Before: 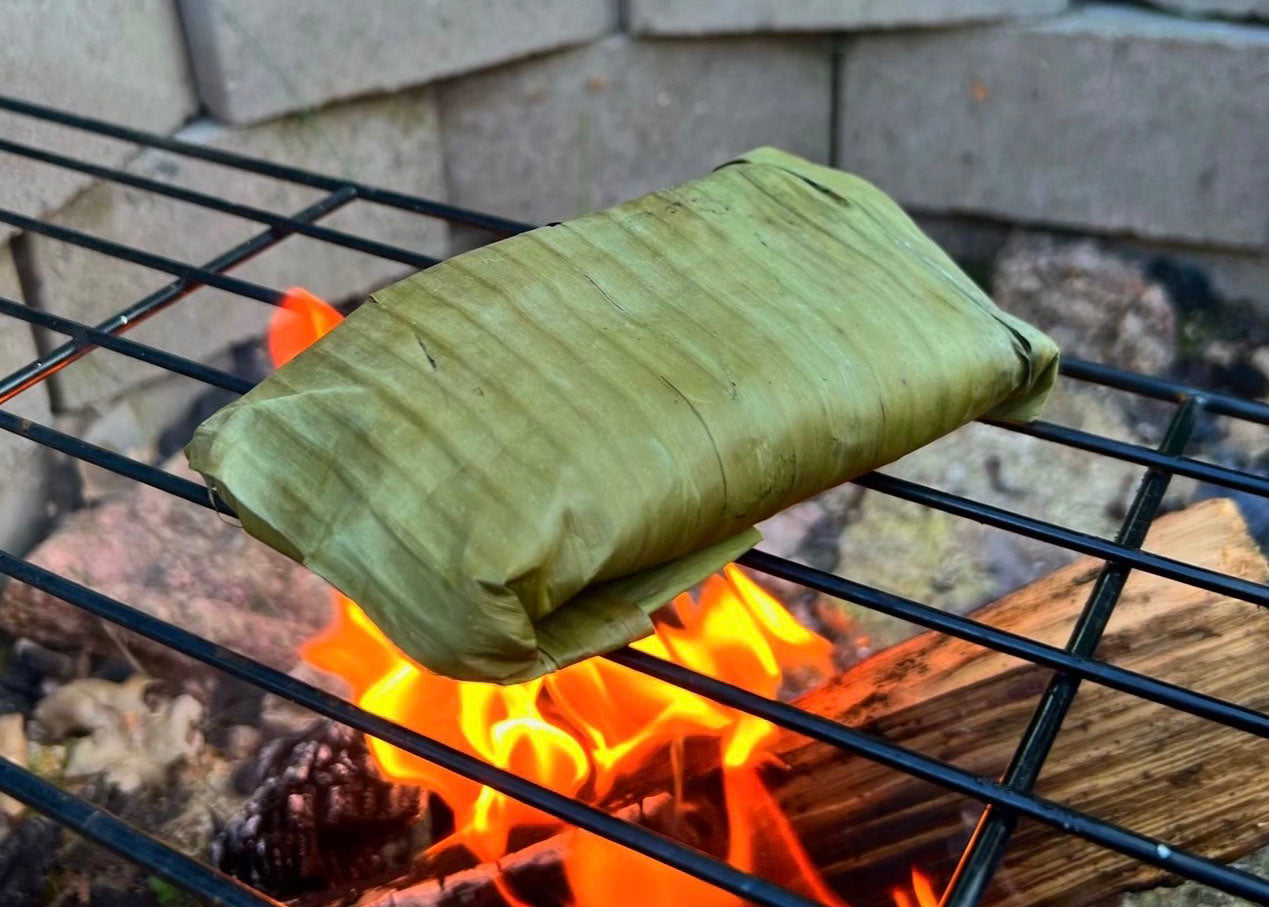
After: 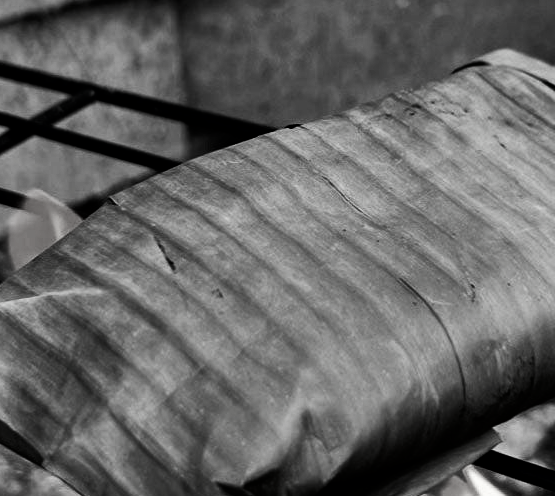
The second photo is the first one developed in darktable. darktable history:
contrast brightness saturation: contrast 0.024, brightness -0.988, saturation -0.988
crop: left 20.58%, top 10.884%, right 35.641%, bottom 34.378%
shadows and highlights: radius 126.18, shadows 30.54, highlights -31.06, low approximation 0.01, soften with gaussian
base curve: curves: ch0 [(0, 0) (0.028, 0.03) (0.121, 0.232) (0.46, 0.748) (0.859, 0.968) (1, 1)]
